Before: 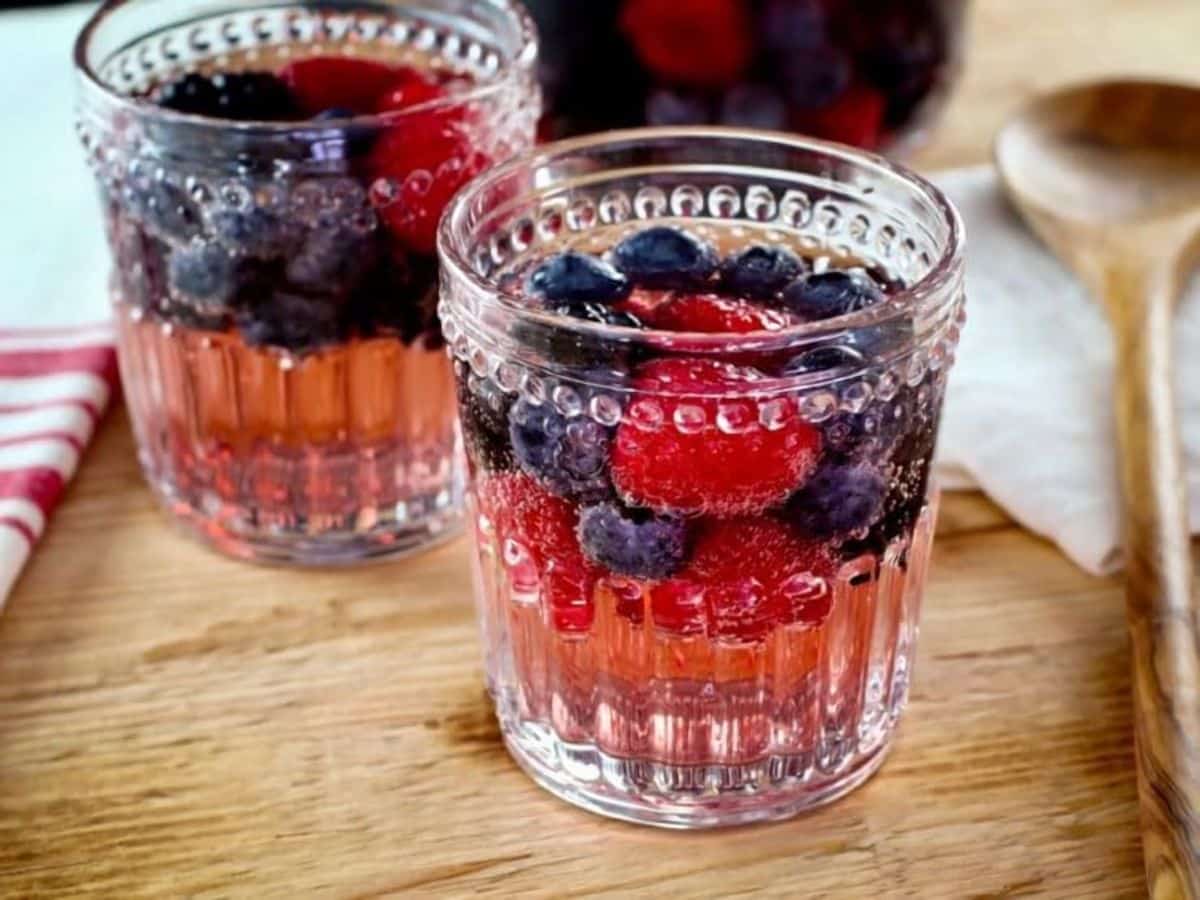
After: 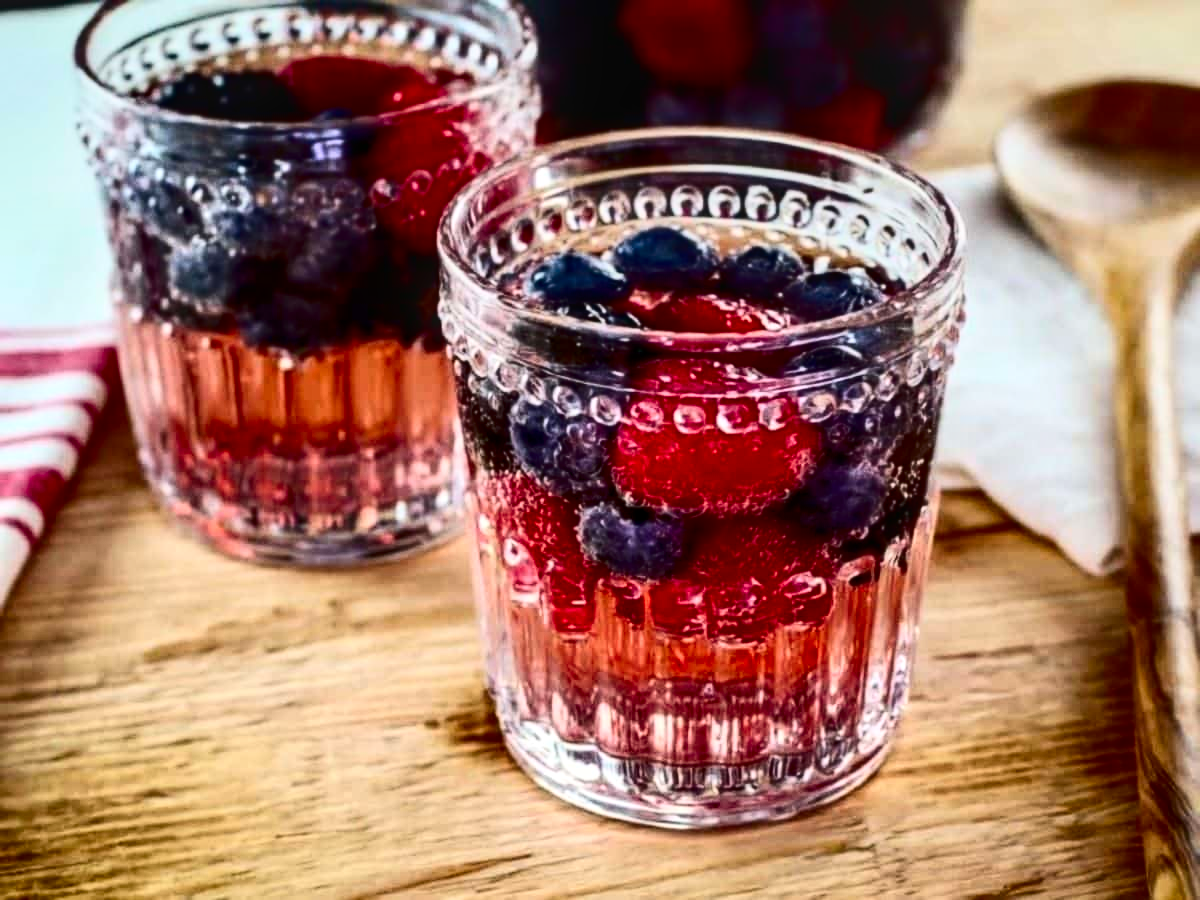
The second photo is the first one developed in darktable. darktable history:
local contrast: on, module defaults
contrast brightness saturation: contrast 0.335, brightness -0.079, saturation 0.168
